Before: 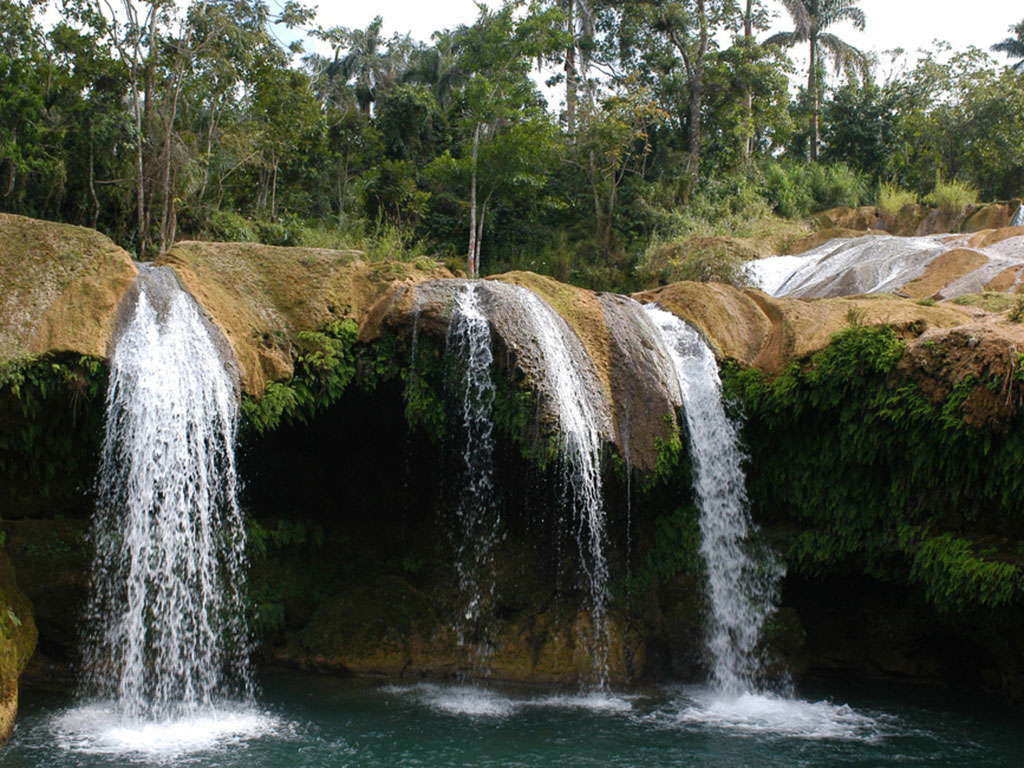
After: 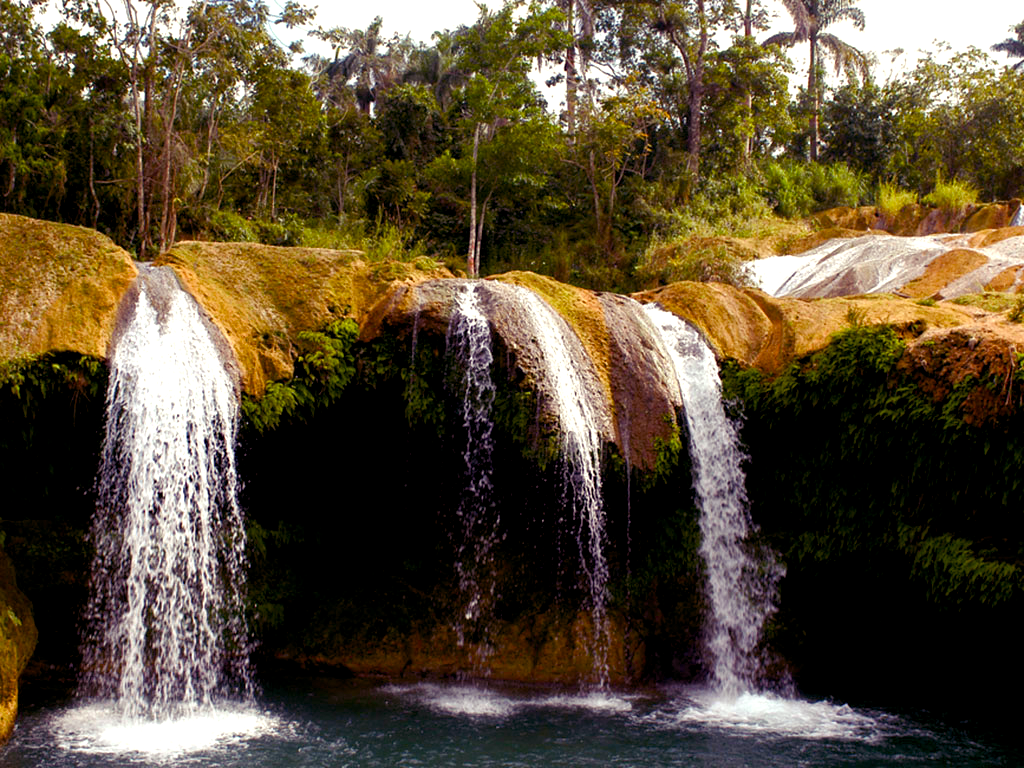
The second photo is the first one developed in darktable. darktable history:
contrast brightness saturation: saturation 0.13
color balance rgb: shadows lift › luminance -21.66%, shadows lift › chroma 8.98%, shadows lift › hue 283.37°, power › chroma 1.55%, power › hue 25.59°, highlights gain › luminance 6.08%, highlights gain › chroma 2.55%, highlights gain › hue 90°, global offset › luminance -0.87%, perceptual saturation grading › global saturation 27.49%, perceptual saturation grading › highlights -28.39%, perceptual saturation grading › mid-tones 15.22%, perceptual saturation grading › shadows 33.98%, perceptual brilliance grading › highlights 10%, perceptual brilliance grading › mid-tones 5%
